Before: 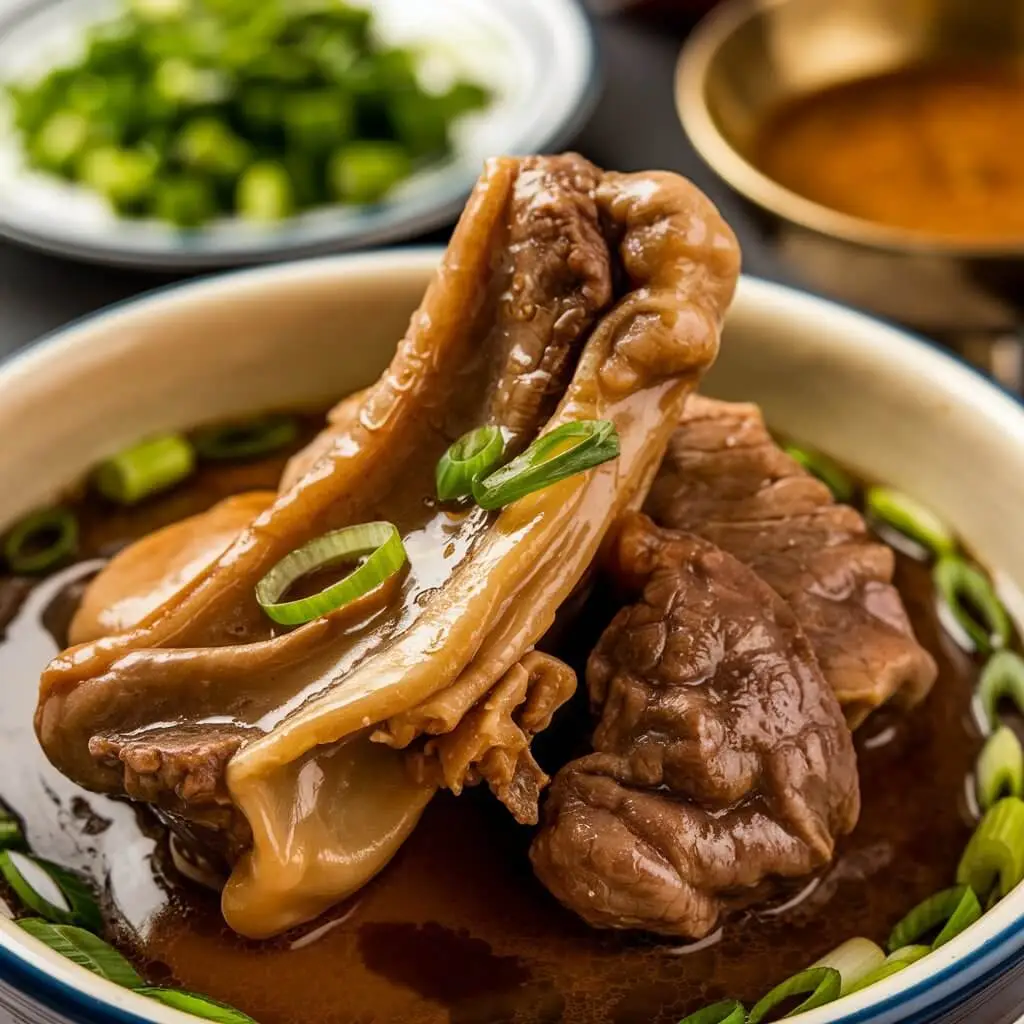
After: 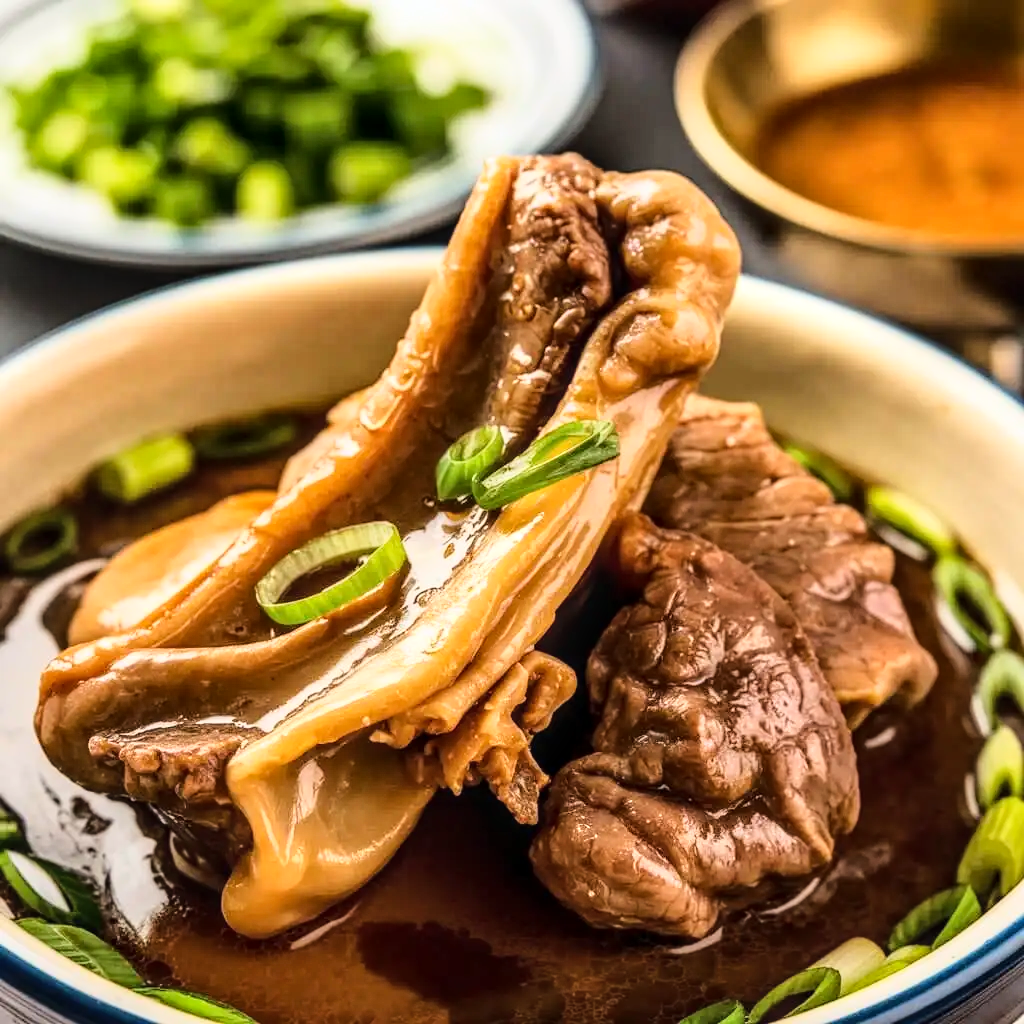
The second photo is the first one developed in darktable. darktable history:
exposure: compensate exposure bias true, compensate highlight preservation false
base curve: curves: ch0 [(0, 0) (0.028, 0.03) (0.121, 0.232) (0.46, 0.748) (0.859, 0.968) (1, 1)]
local contrast: on, module defaults
